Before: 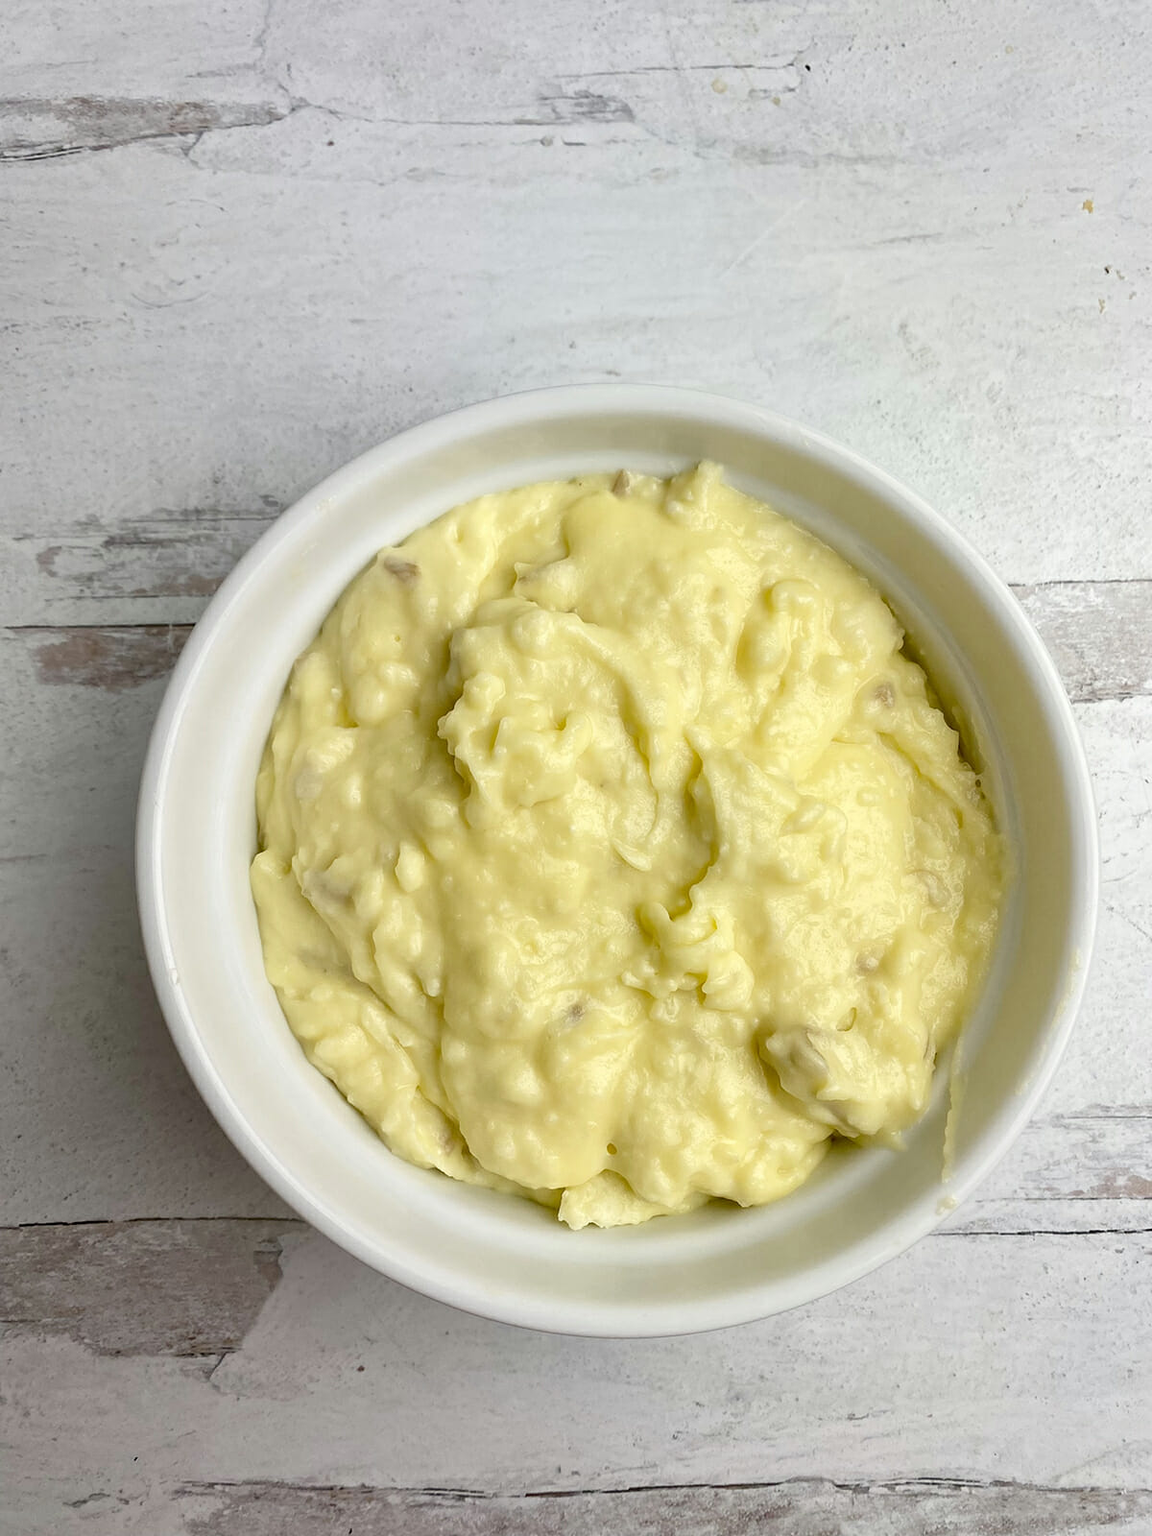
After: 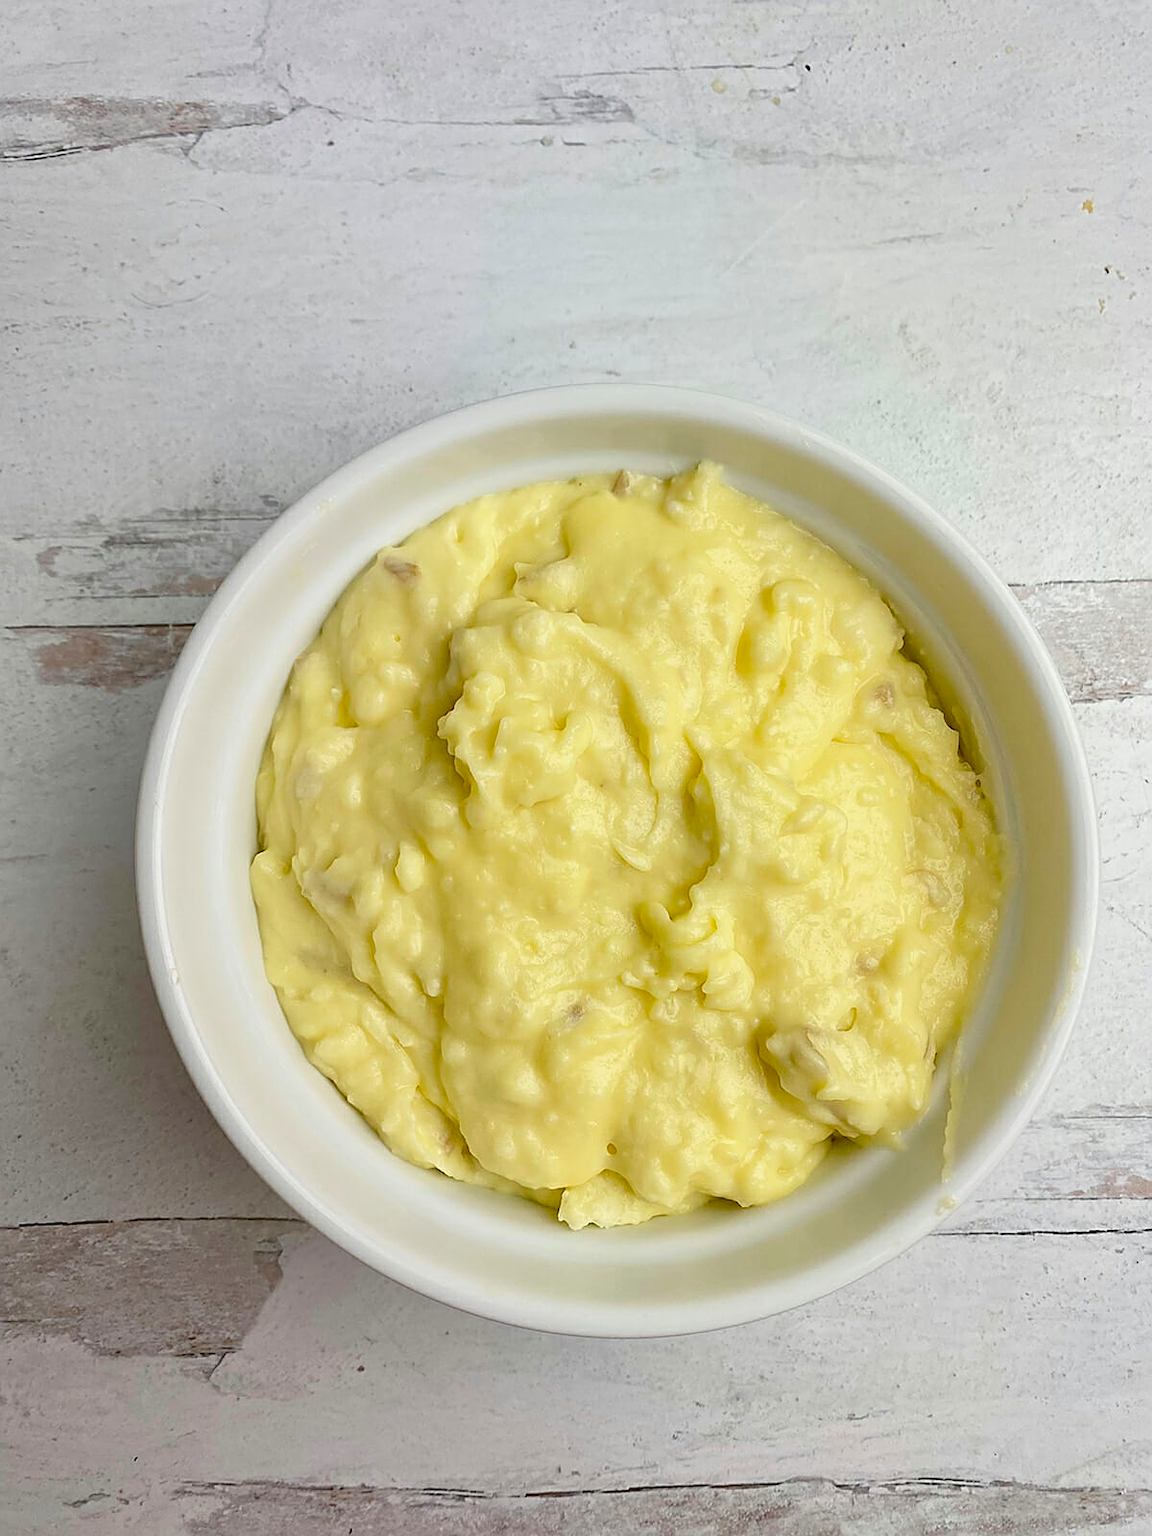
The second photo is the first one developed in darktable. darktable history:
contrast brightness saturation: contrast -0.096, brightness 0.051, saturation 0.079
sharpen: on, module defaults
